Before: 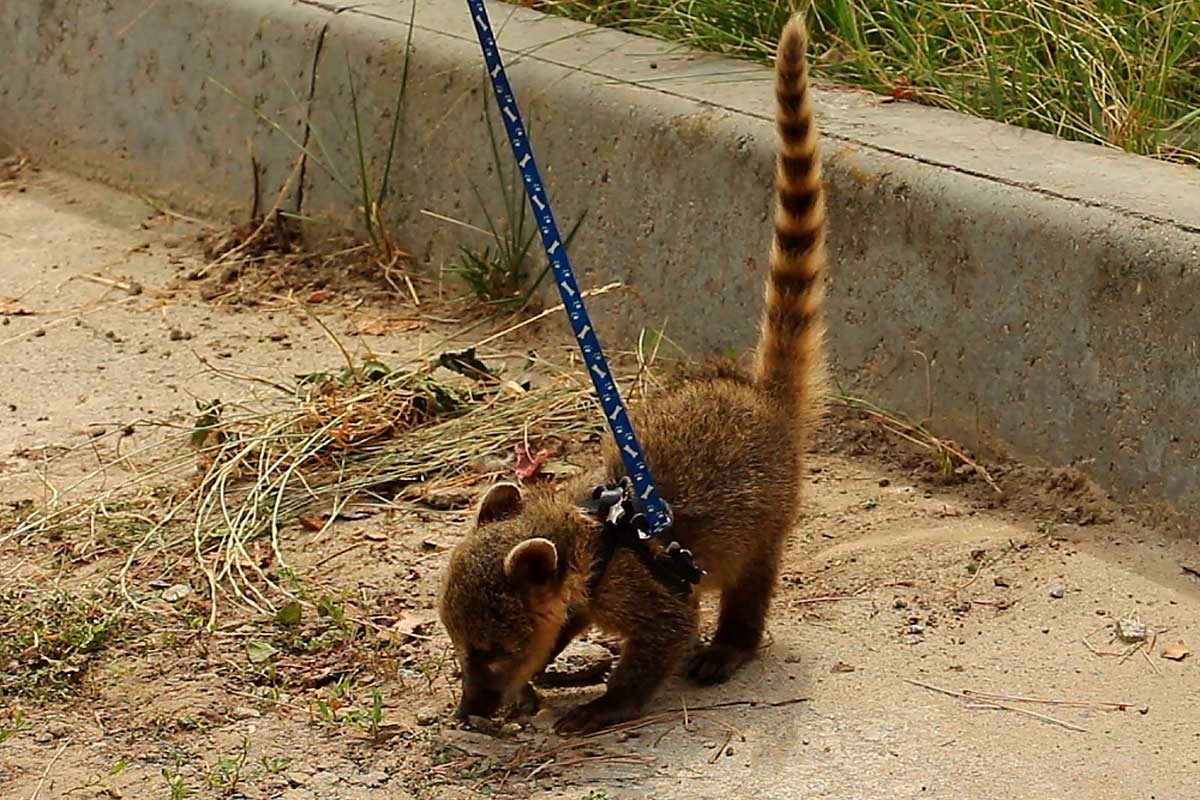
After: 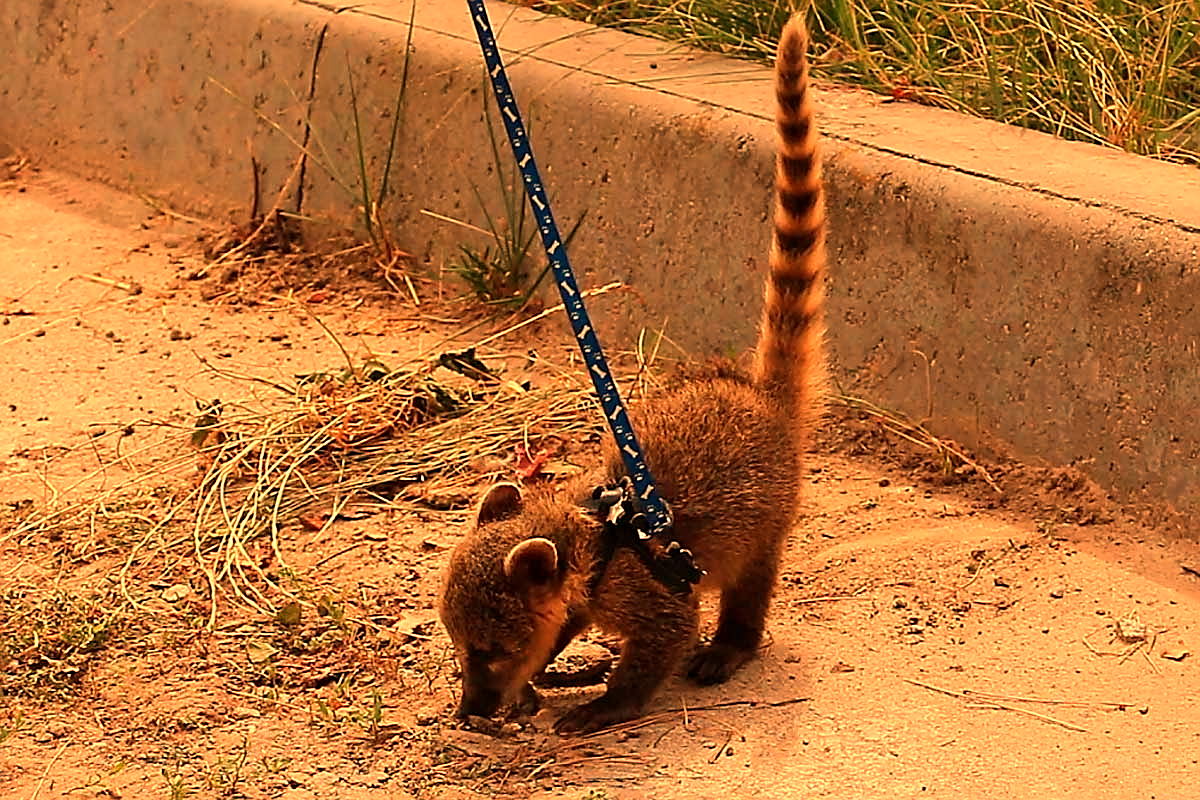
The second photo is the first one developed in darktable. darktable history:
sharpen: on, module defaults
white balance: red 1.467, blue 0.684
